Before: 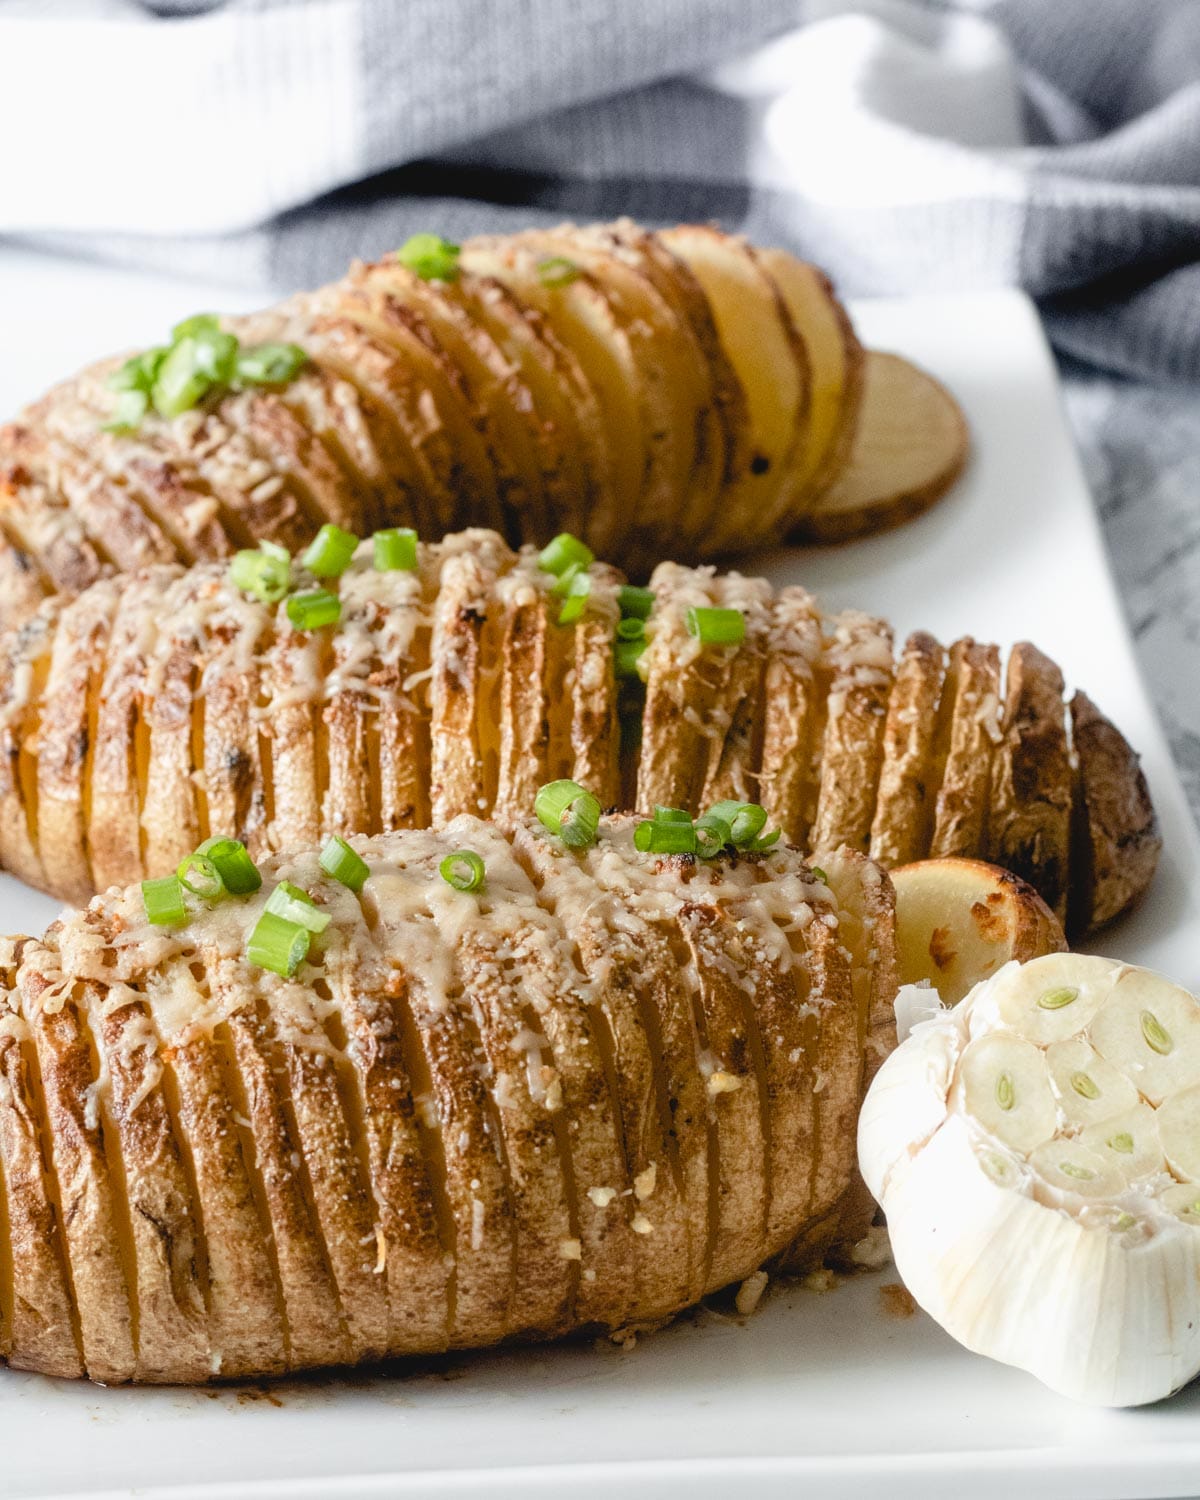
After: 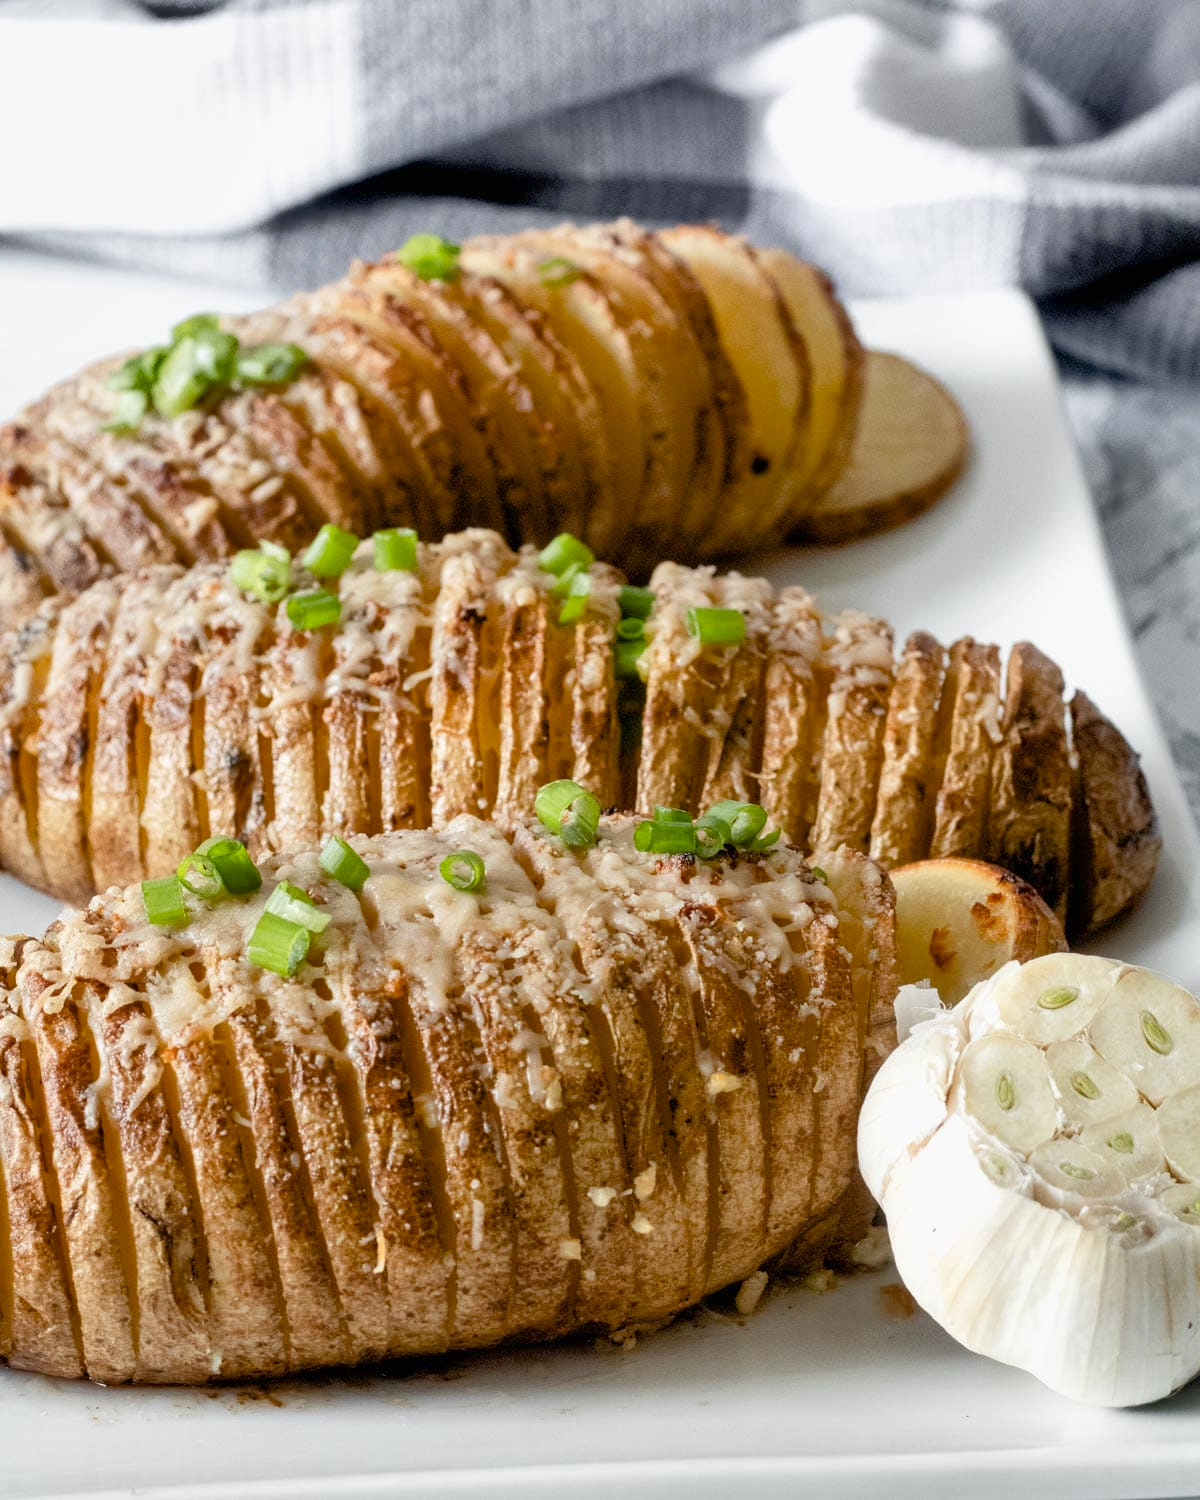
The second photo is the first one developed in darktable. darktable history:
shadows and highlights: highlights color adjustment 0%, soften with gaussian
exposure: black level correction 0.005, exposure 0.001 EV, compensate highlight preservation false
